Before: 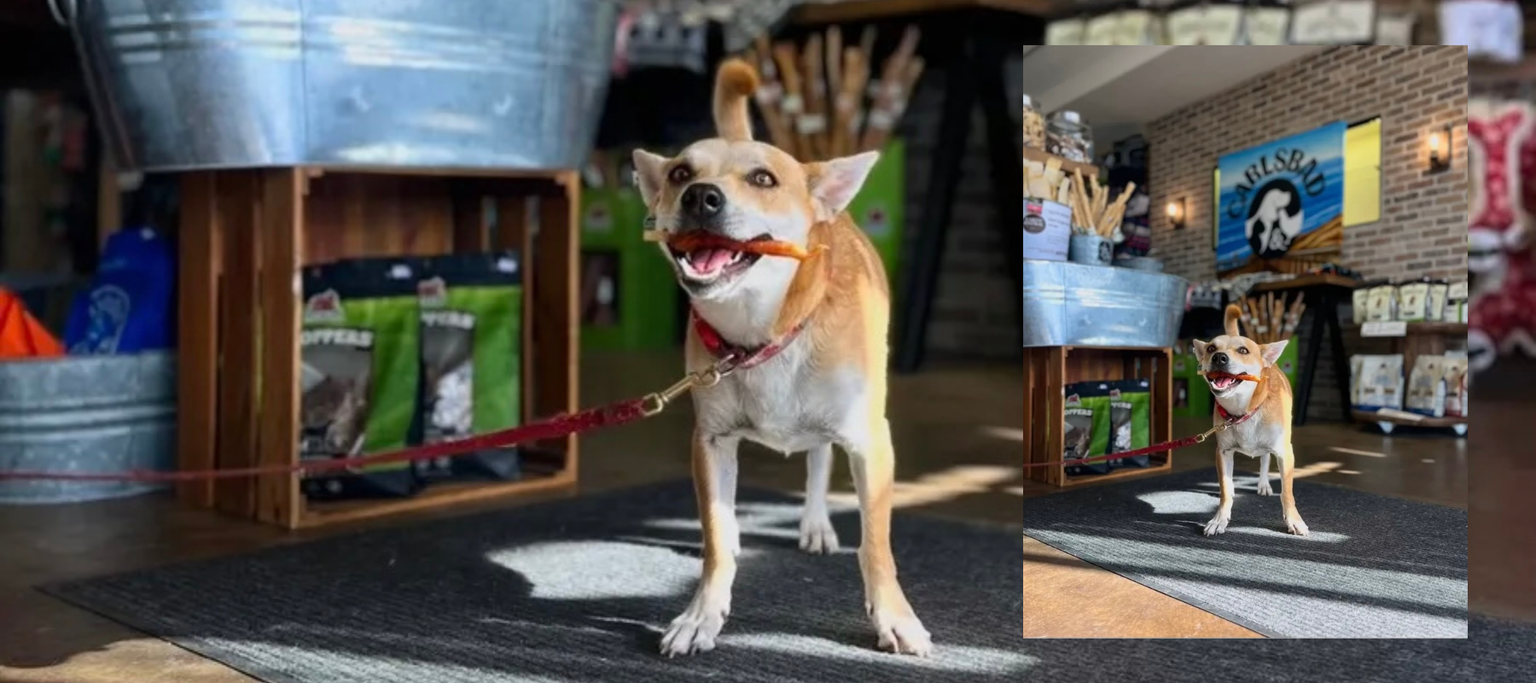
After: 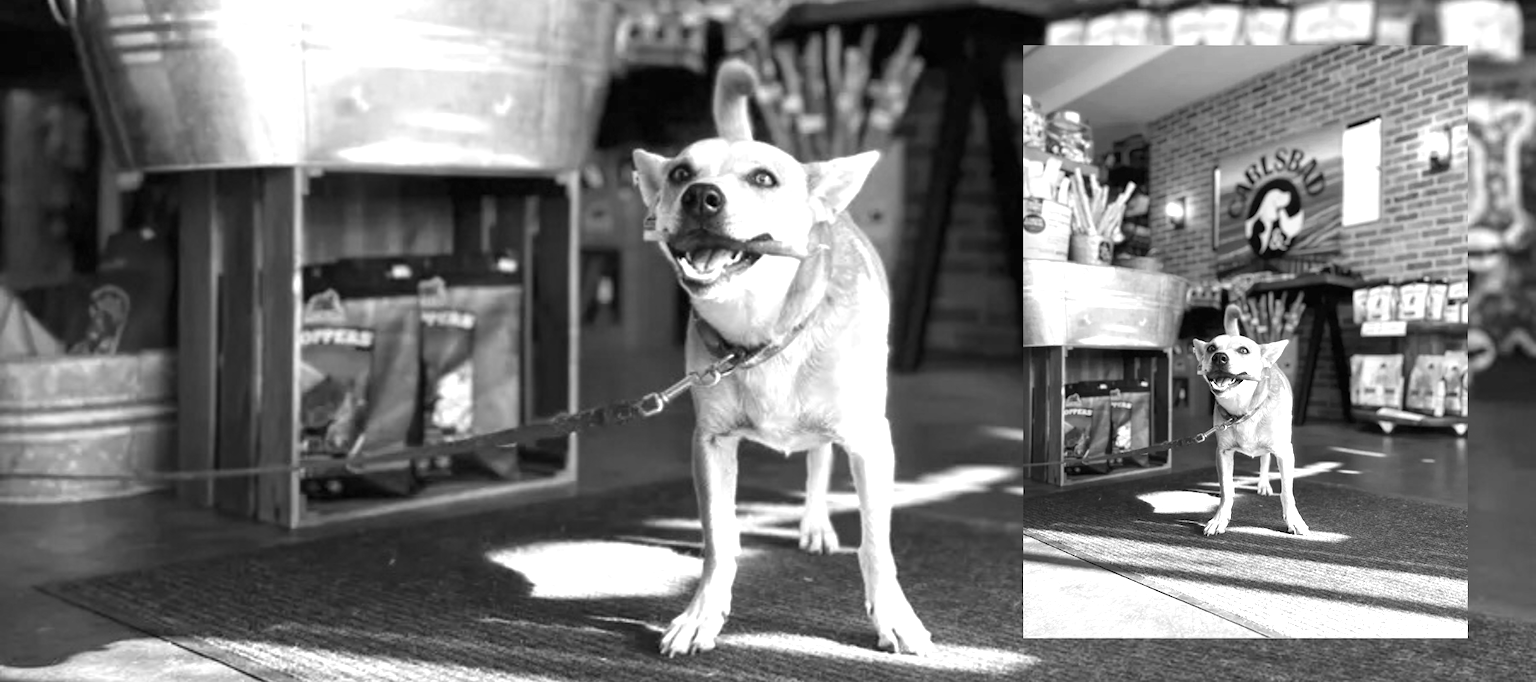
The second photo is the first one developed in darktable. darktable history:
exposure: black level correction 0, exposure 1.1 EV, compensate exposure bias true, compensate highlight preservation false
monochrome: on, module defaults
color correction: saturation 1.11
